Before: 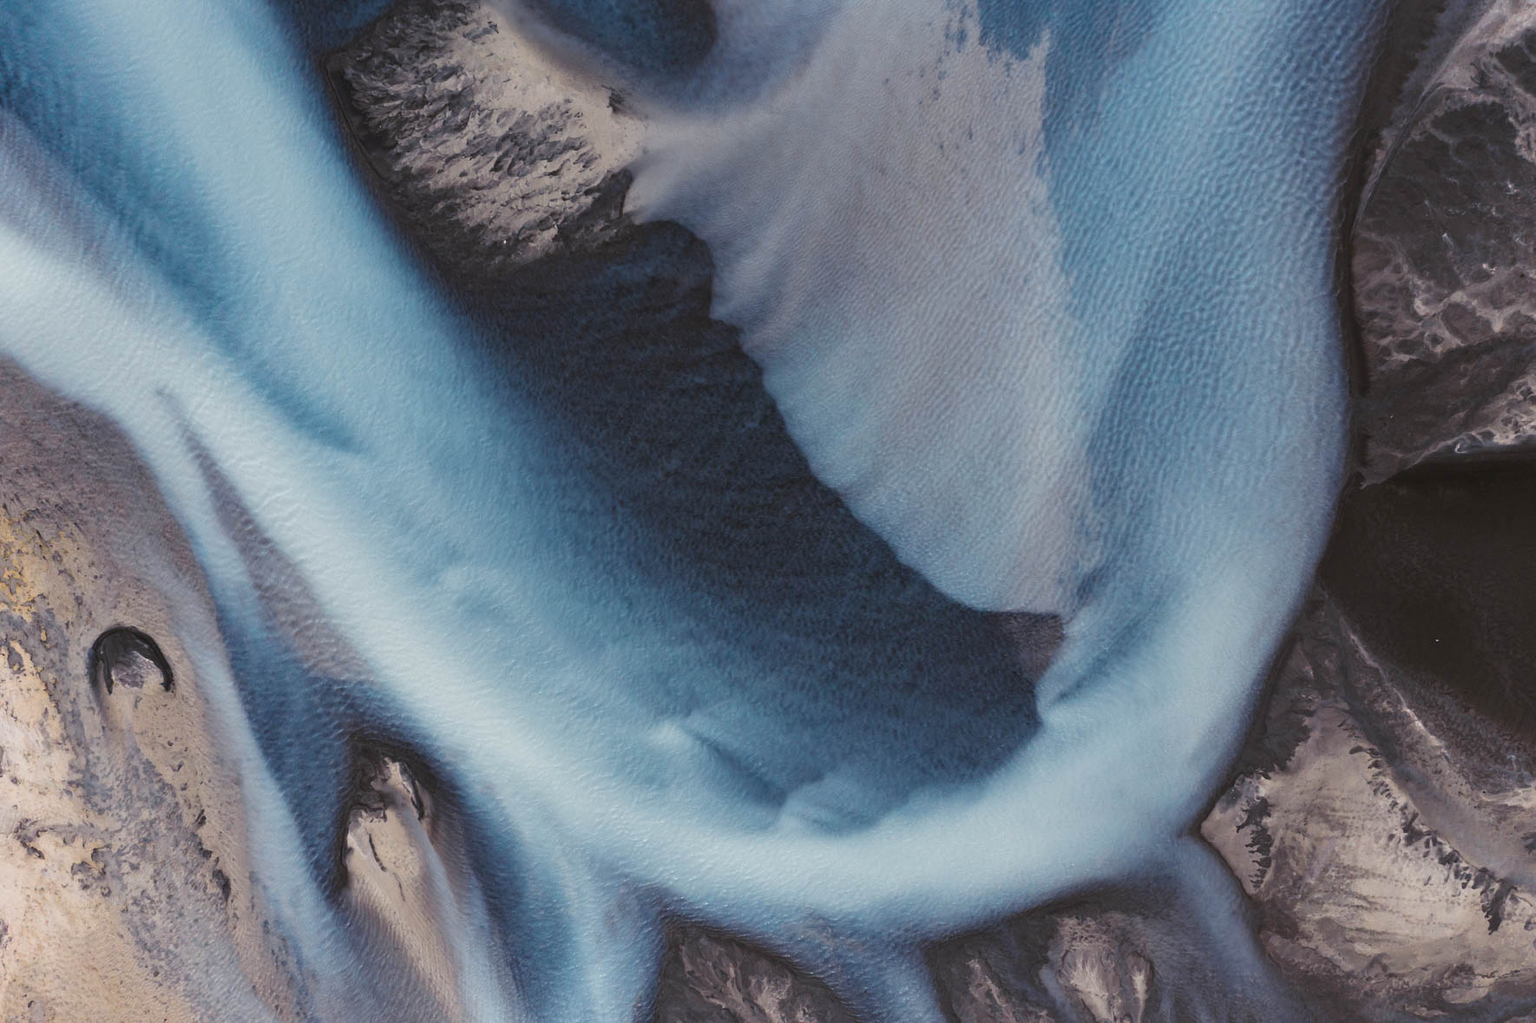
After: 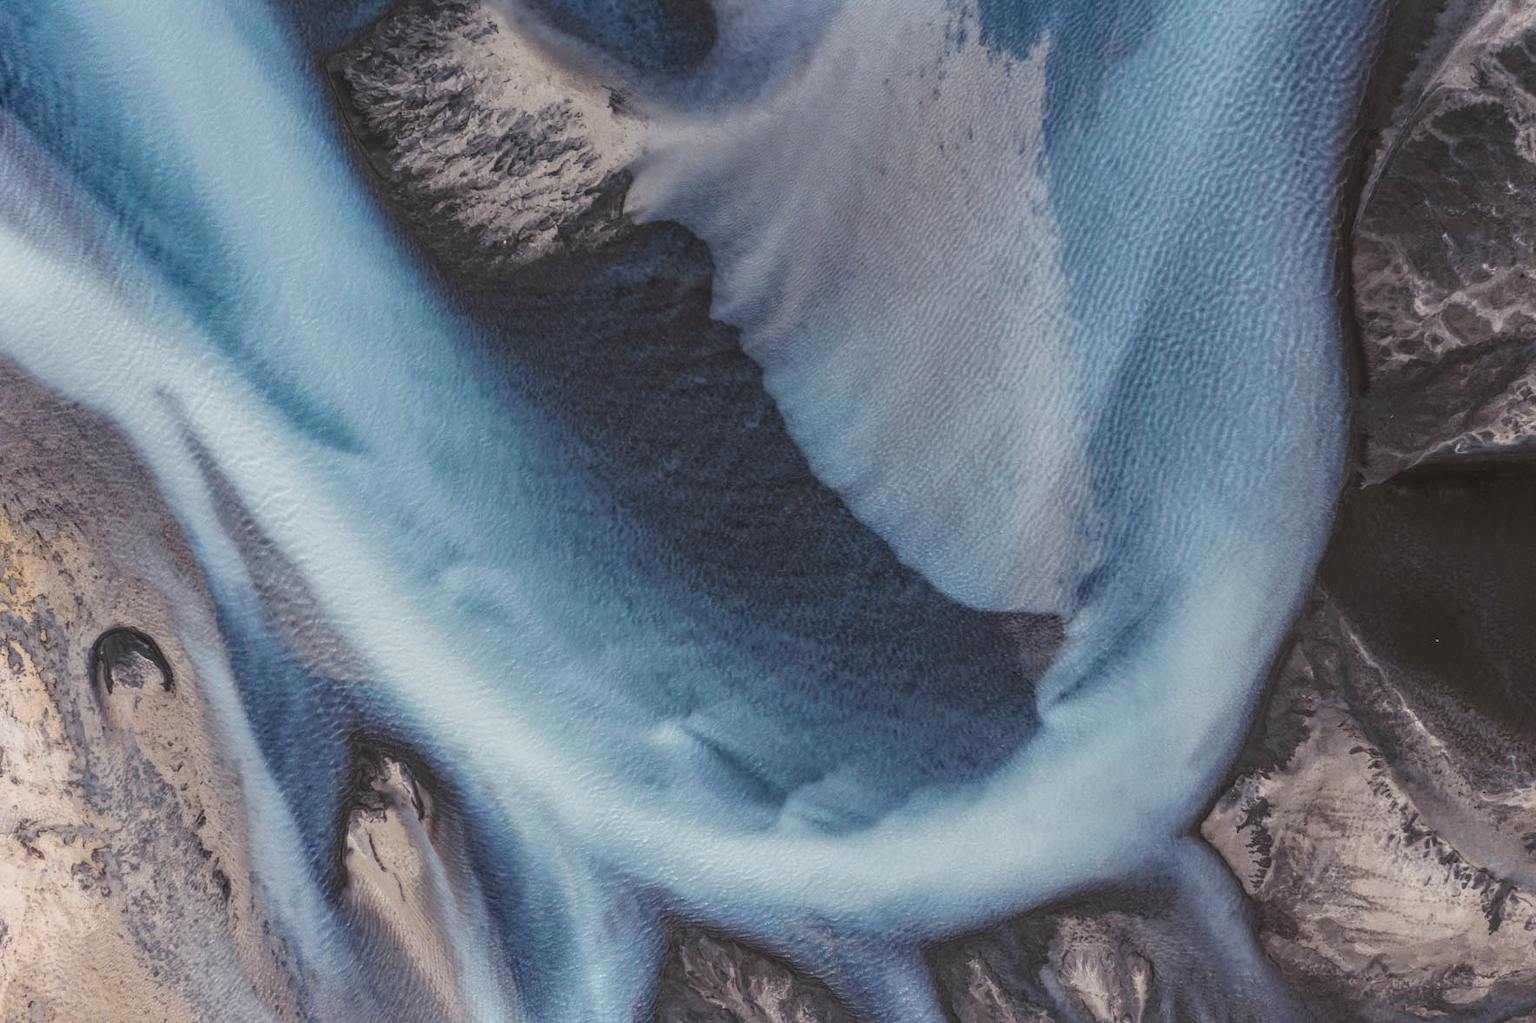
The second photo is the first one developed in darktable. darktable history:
local contrast: highlights 67%, shadows 34%, detail 166%, midtone range 0.2
